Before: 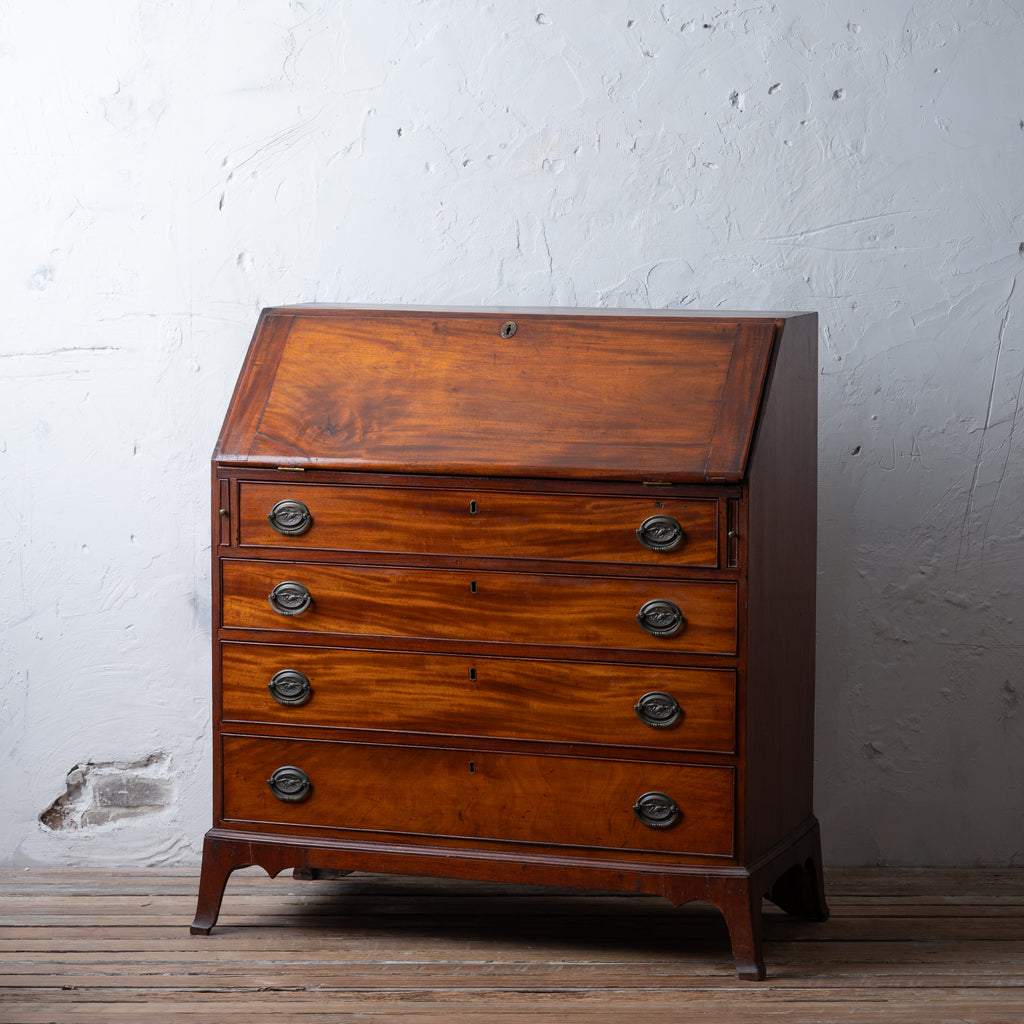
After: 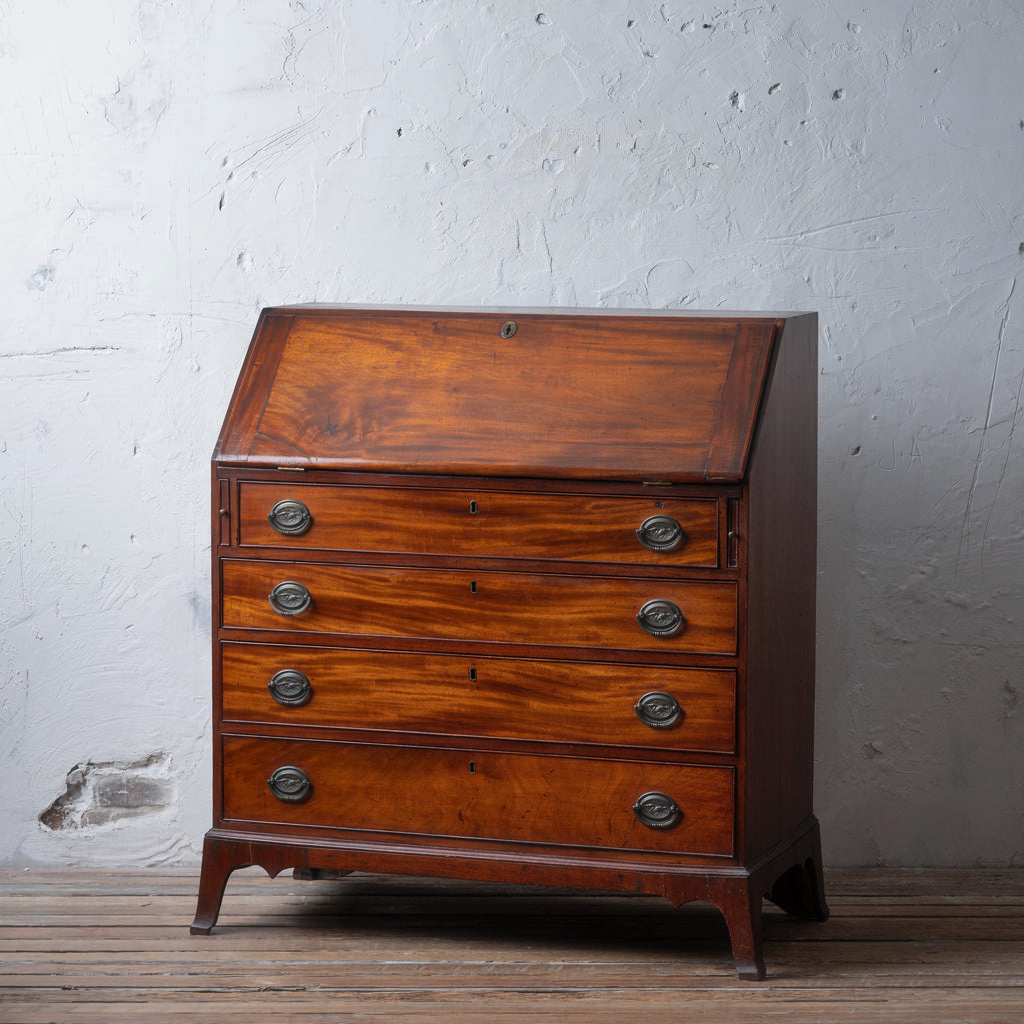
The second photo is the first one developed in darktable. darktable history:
haze removal: strength -0.1, adaptive false
shadows and highlights: shadows 43.71, white point adjustment -1.46, soften with gaussian
